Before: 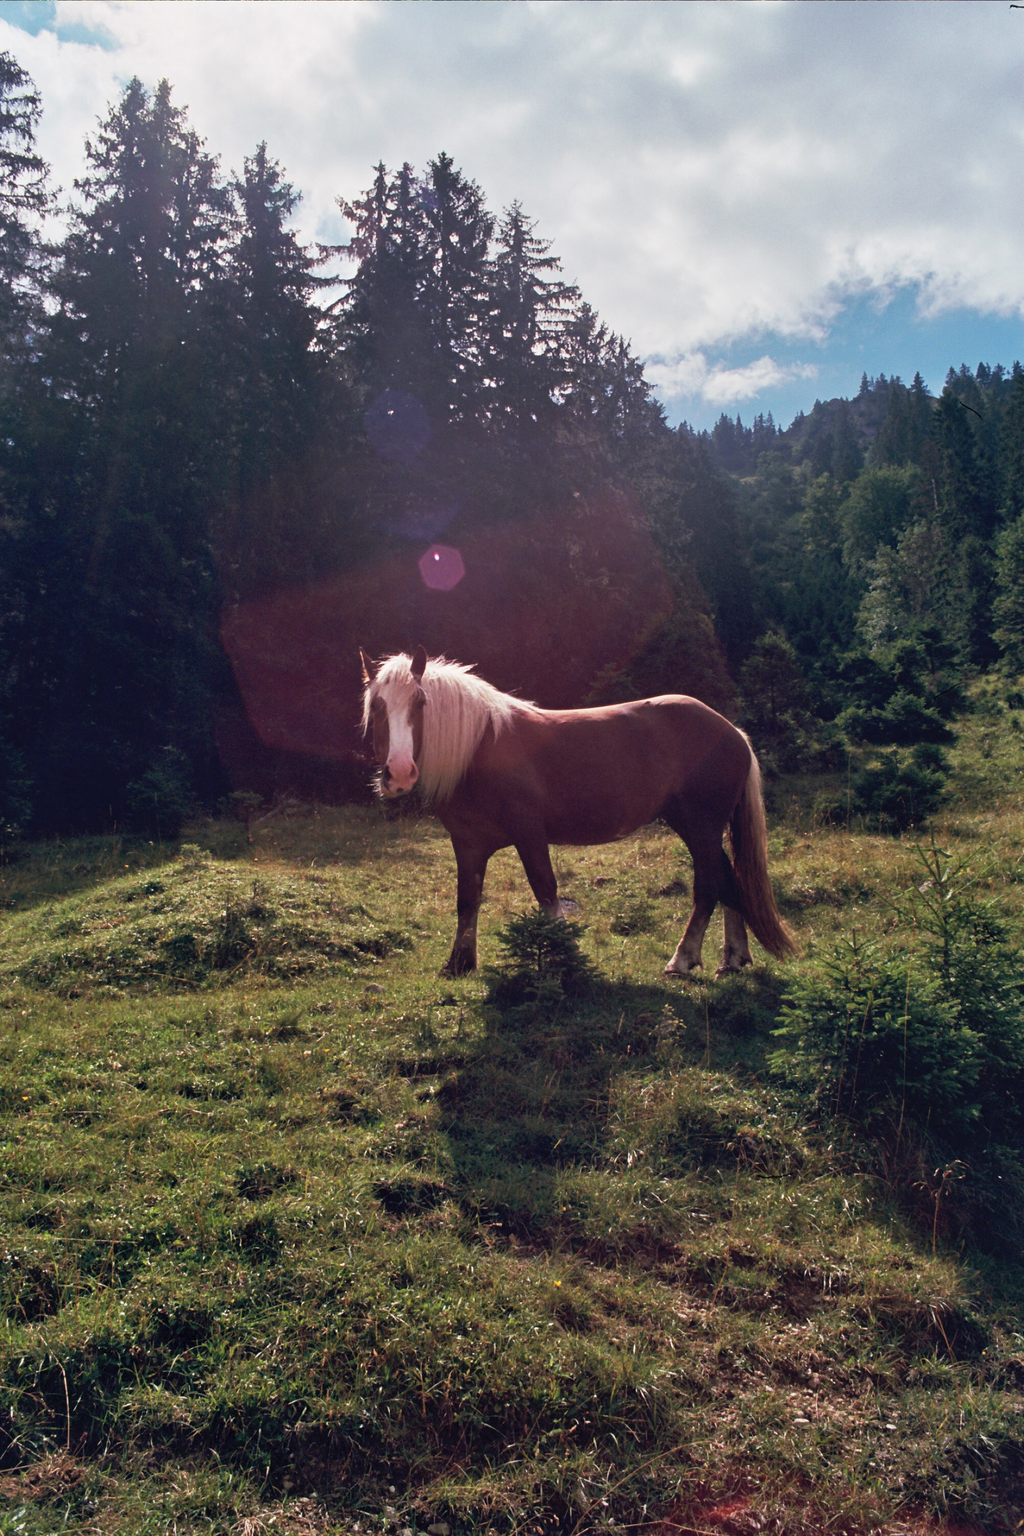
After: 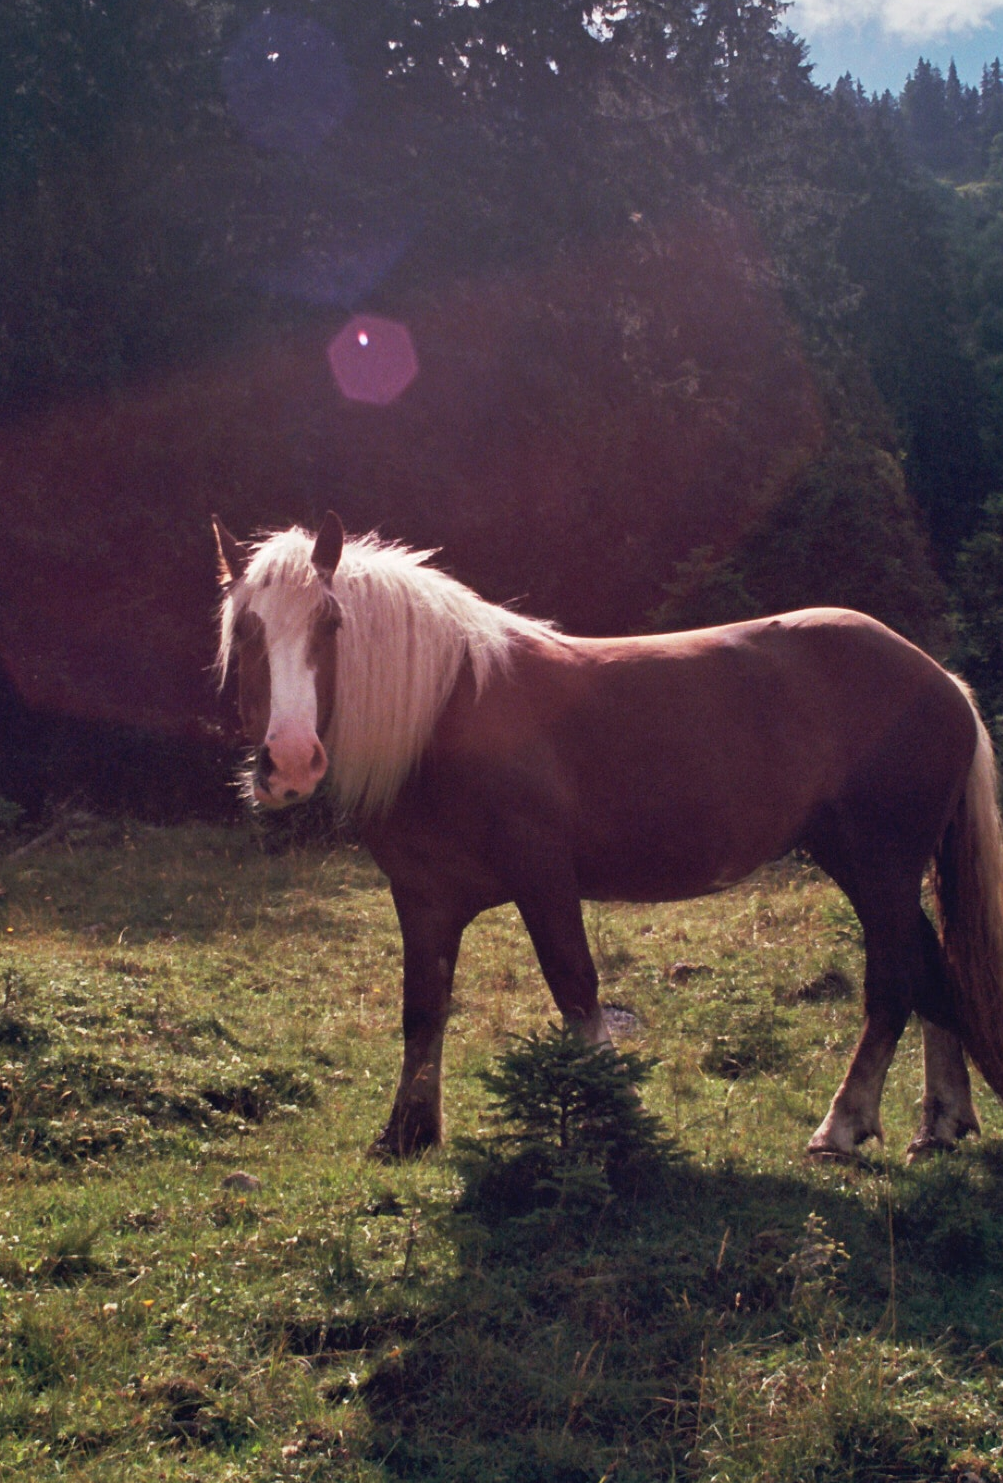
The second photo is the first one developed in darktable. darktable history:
crop: left 24.528%, top 24.995%, right 25.302%, bottom 25.539%
tone equalizer: on, module defaults
